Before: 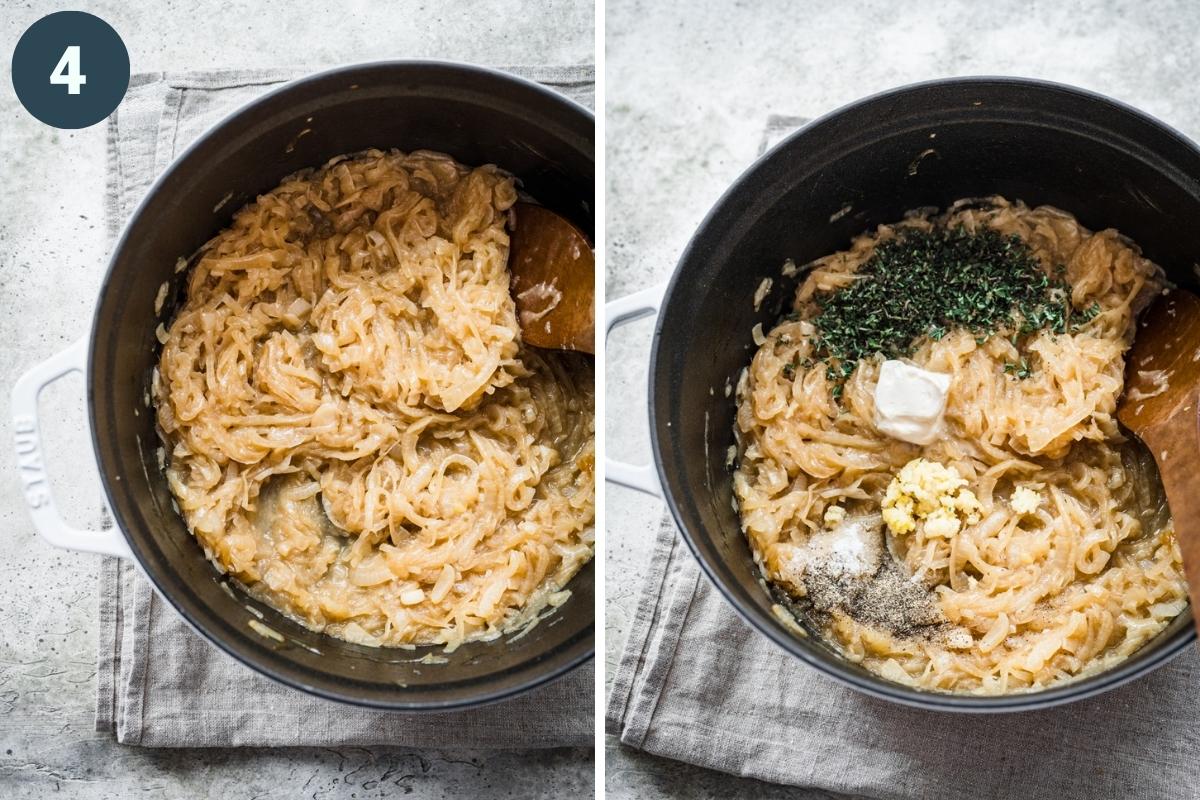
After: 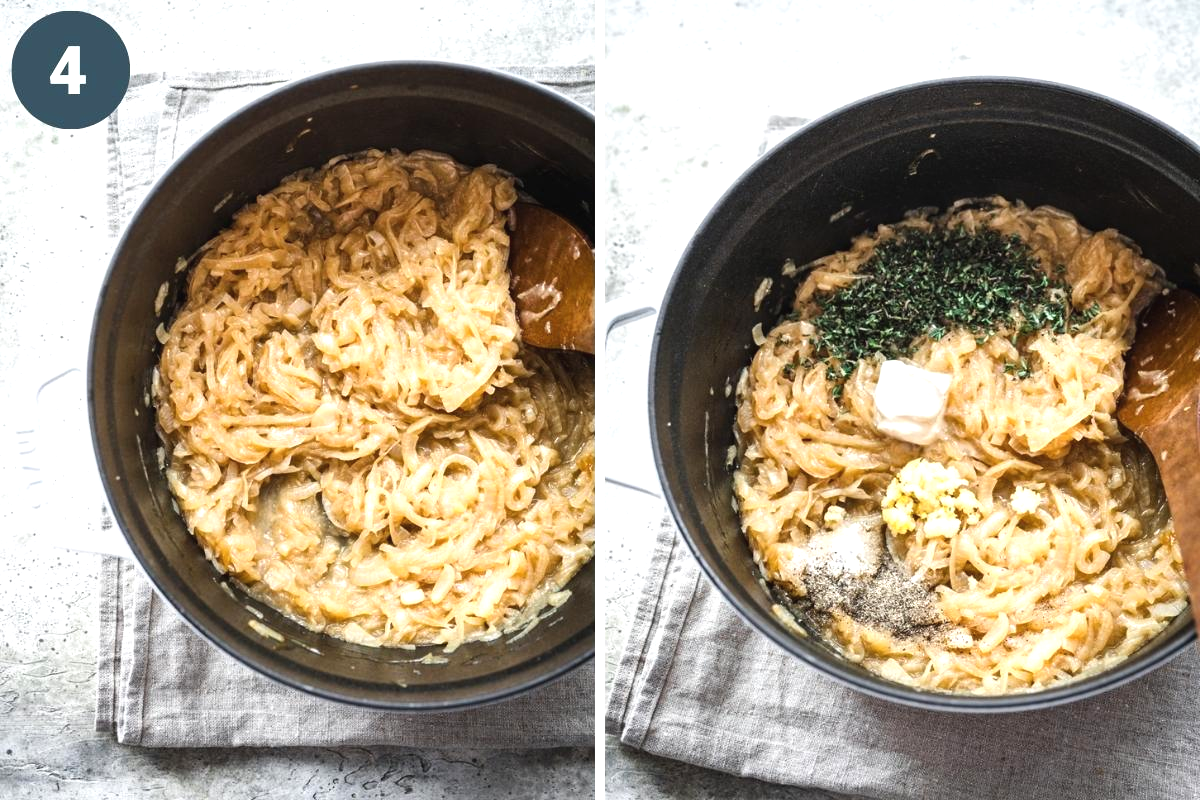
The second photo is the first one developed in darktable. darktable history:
exposure: black level correction -0.002, exposure 0.538 EV, compensate exposure bias true, compensate highlight preservation false
